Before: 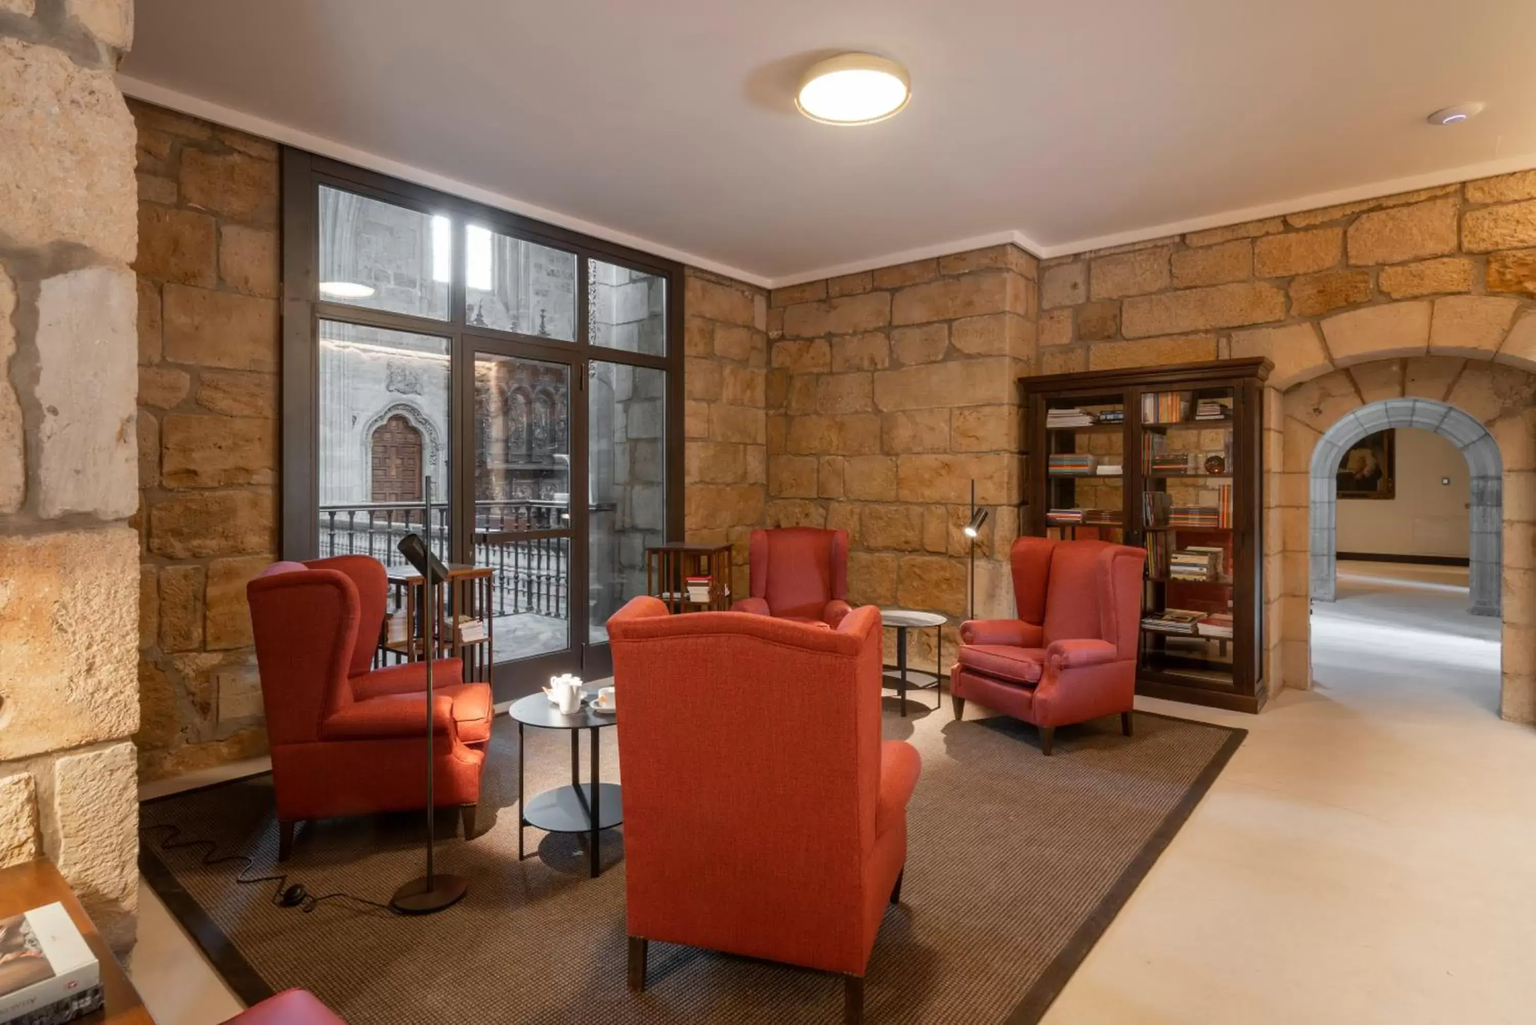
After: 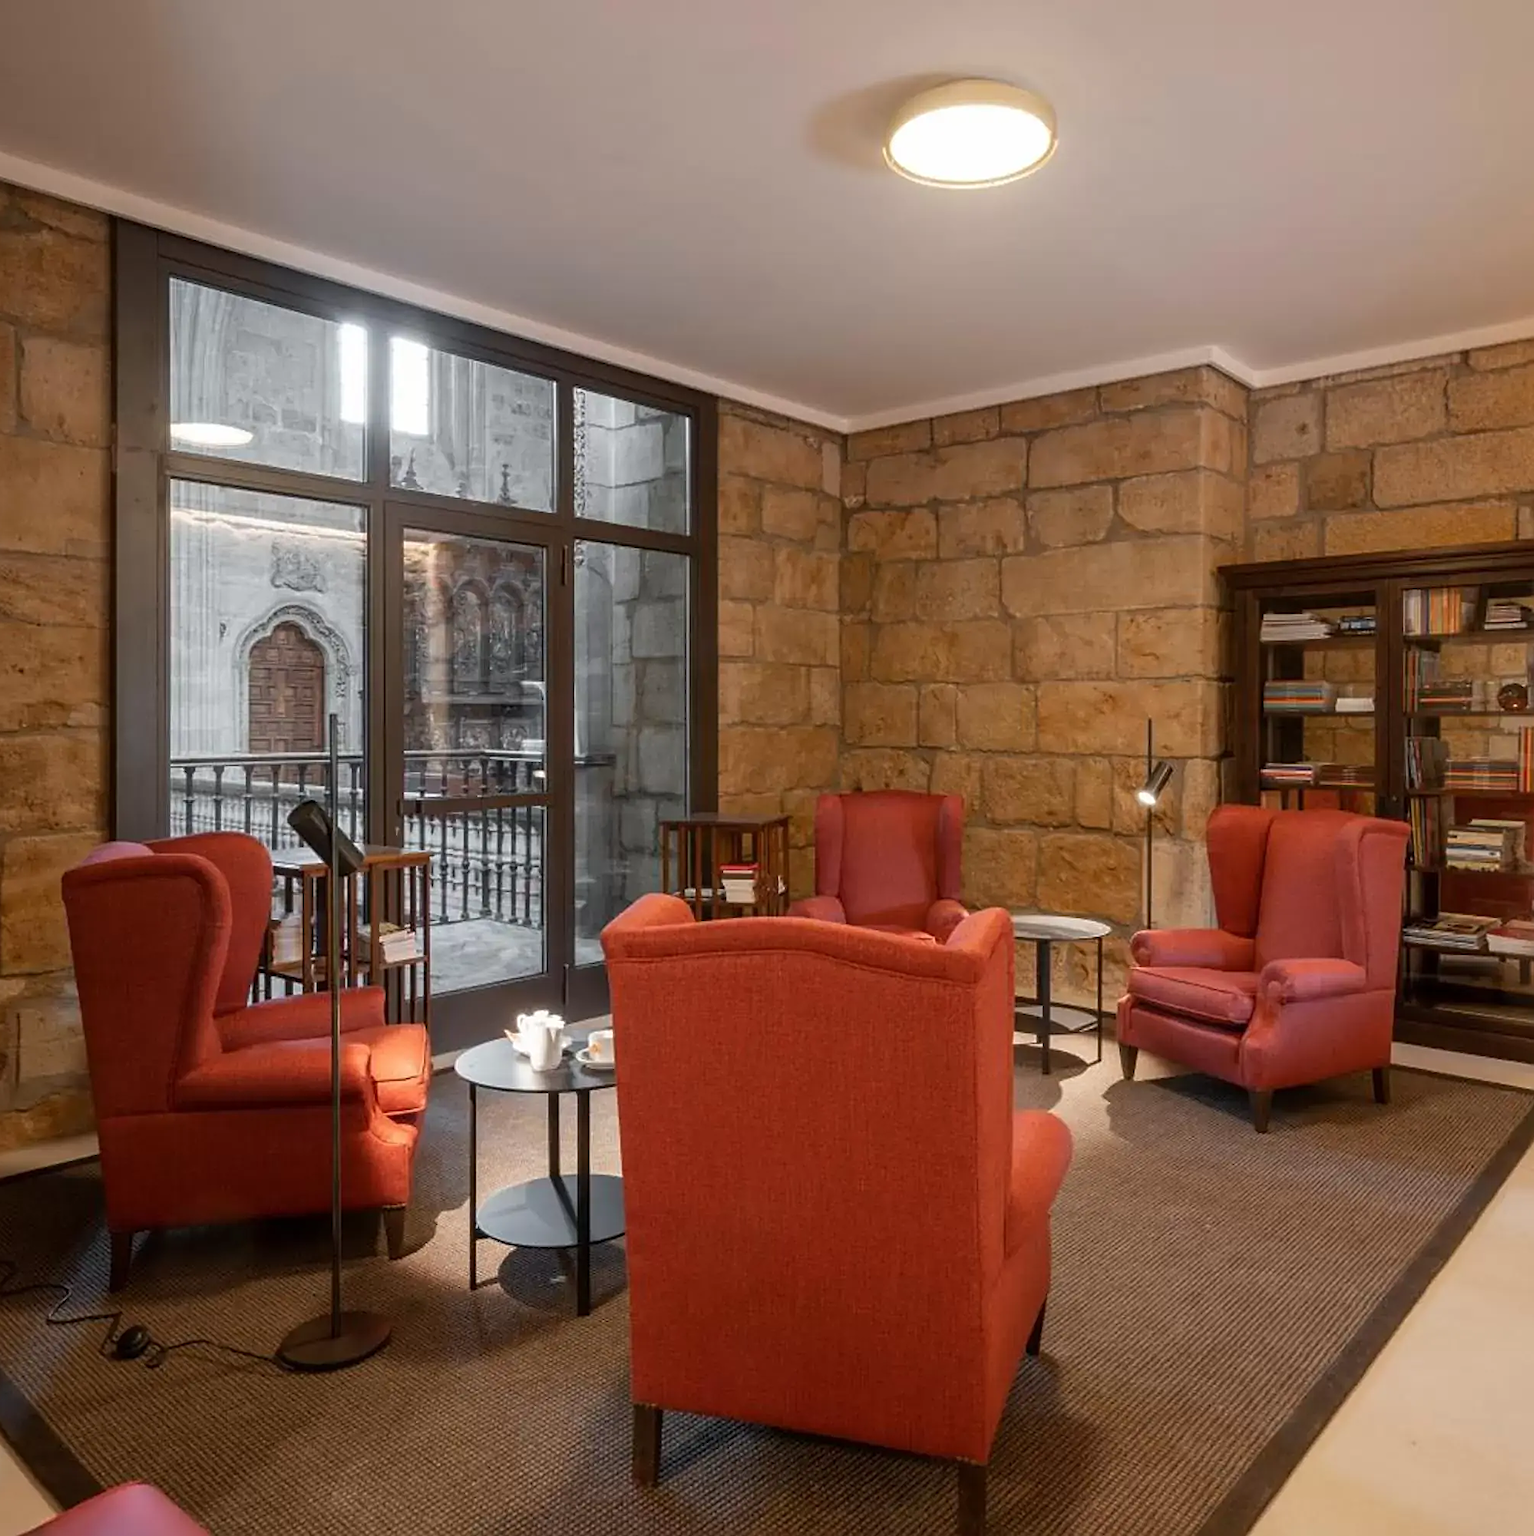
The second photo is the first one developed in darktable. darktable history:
crop and rotate: left 13.439%, right 19.927%
sharpen: on, module defaults
